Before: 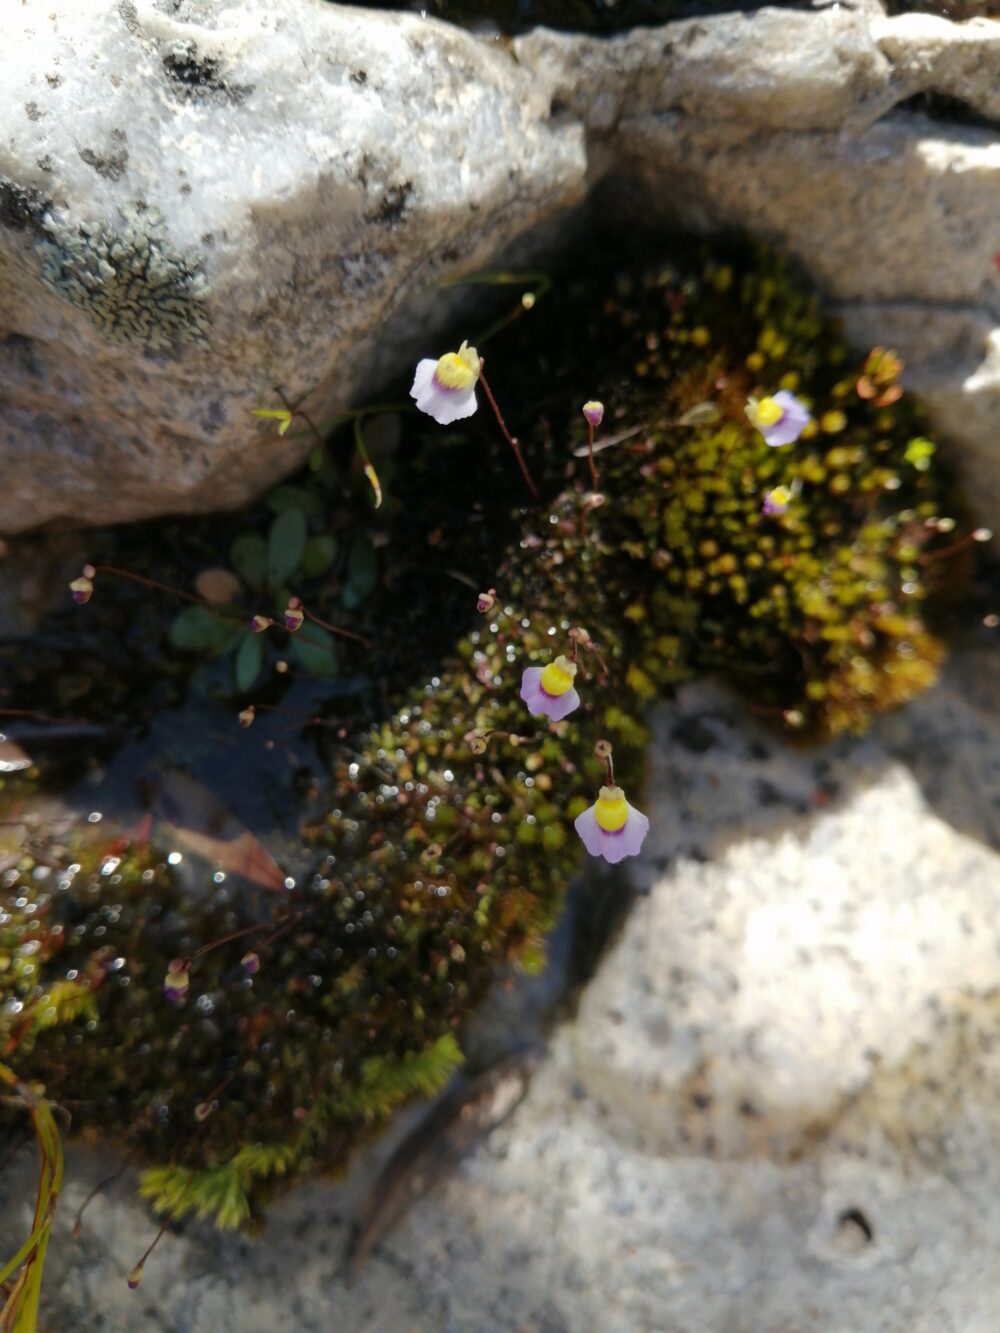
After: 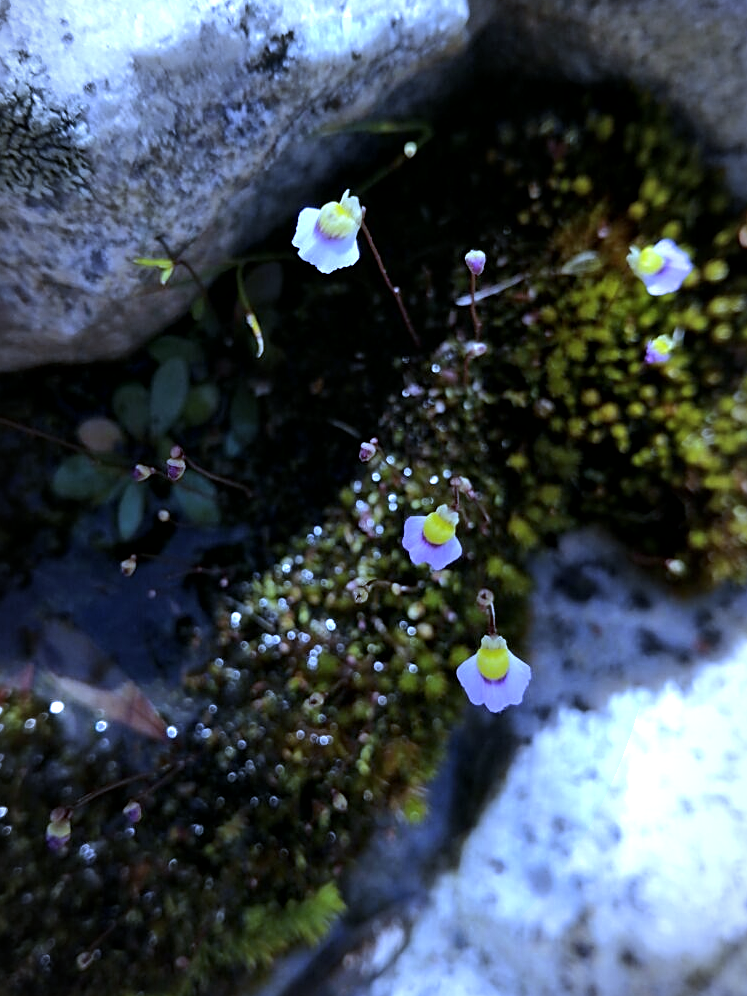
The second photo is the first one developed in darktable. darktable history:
crop and rotate: left 11.831%, top 11.346%, right 13.429%, bottom 13.899%
tone equalizer: -8 EV -0.417 EV, -7 EV -0.389 EV, -6 EV -0.333 EV, -5 EV -0.222 EV, -3 EV 0.222 EV, -2 EV 0.333 EV, -1 EV 0.389 EV, +0 EV 0.417 EV, edges refinement/feathering 500, mask exposure compensation -1.57 EV, preserve details no
sharpen: on, module defaults
white balance: red 0.766, blue 1.537
color balance rgb: linear chroma grading › global chroma 1.5%, linear chroma grading › mid-tones -1%, perceptual saturation grading › global saturation -3%, perceptual saturation grading › shadows -2%
local contrast: mode bilateral grid, contrast 20, coarseness 50, detail 130%, midtone range 0.2
vignetting: fall-off start 97%, fall-off radius 100%, width/height ratio 0.609, unbound false
